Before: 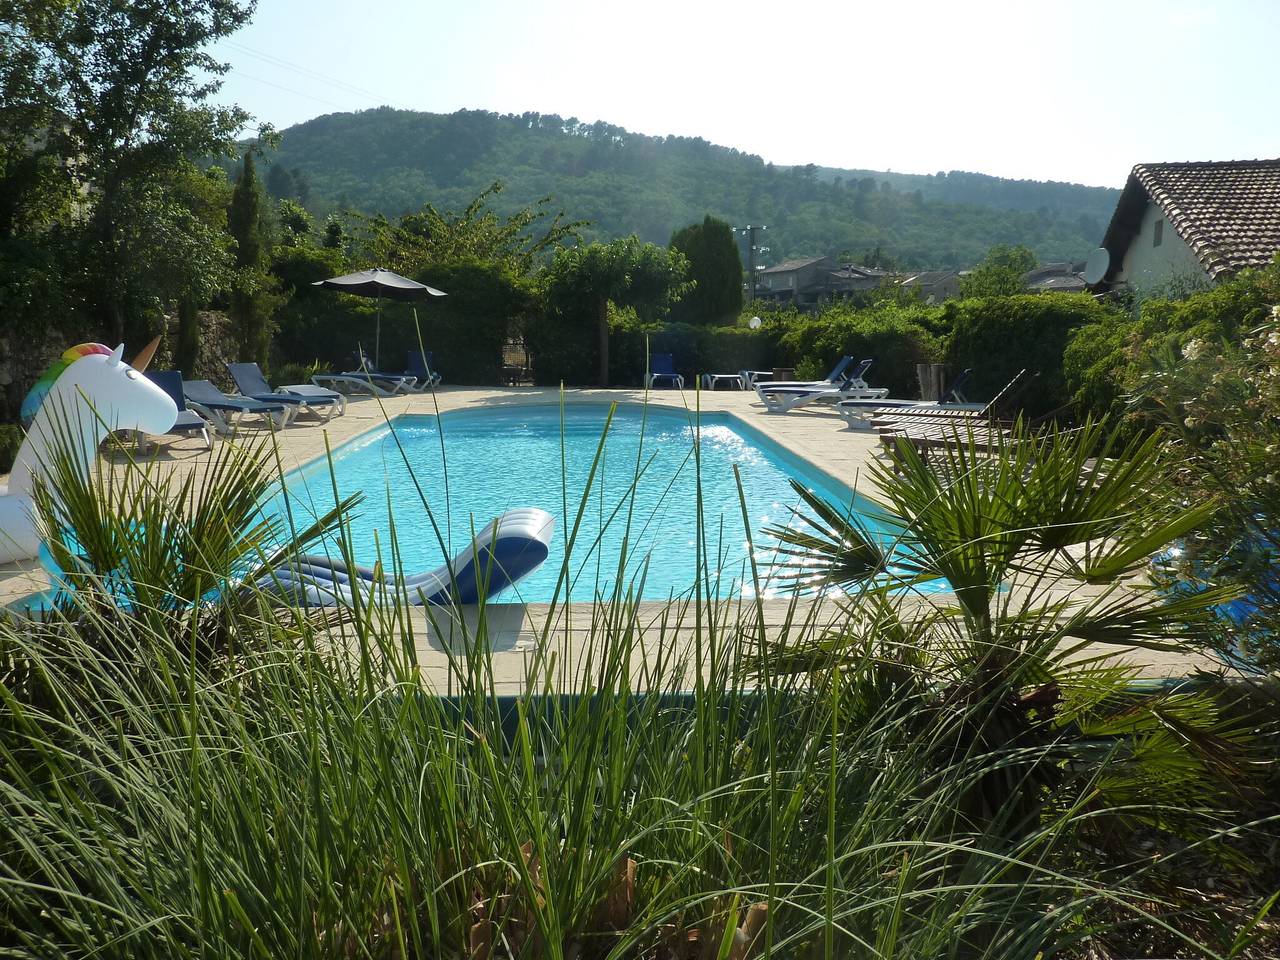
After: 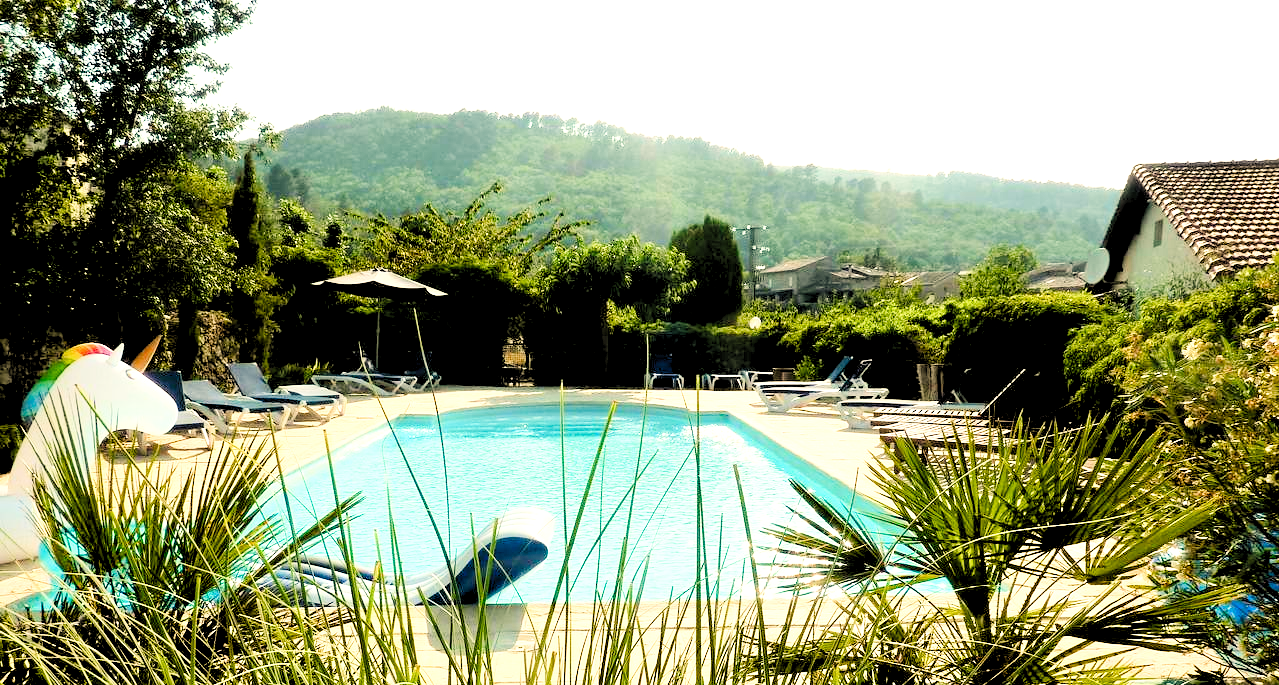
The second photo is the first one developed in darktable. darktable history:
white balance: red 1.123, blue 0.83
tone curve: curves: ch0 [(0, 0) (0.004, 0.002) (0.02, 0.013) (0.218, 0.218) (0.664, 0.718) (0.832, 0.873) (1, 1)], preserve colors none
color balance rgb: perceptual saturation grading › global saturation 20%, perceptual saturation grading › highlights -25%, perceptual saturation grading › shadows 25%
exposure: exposure 0.722 EV, compensate highlight preservation false
crop: bottom 28.576%
levels: black 3.83%, white 90.64%, levels [0.044, 0.416, 0.908]
filmic rgb: black relative exposure -5 EV, hardness 2.88, contrast 1.4, highlights saturation mix -20%
